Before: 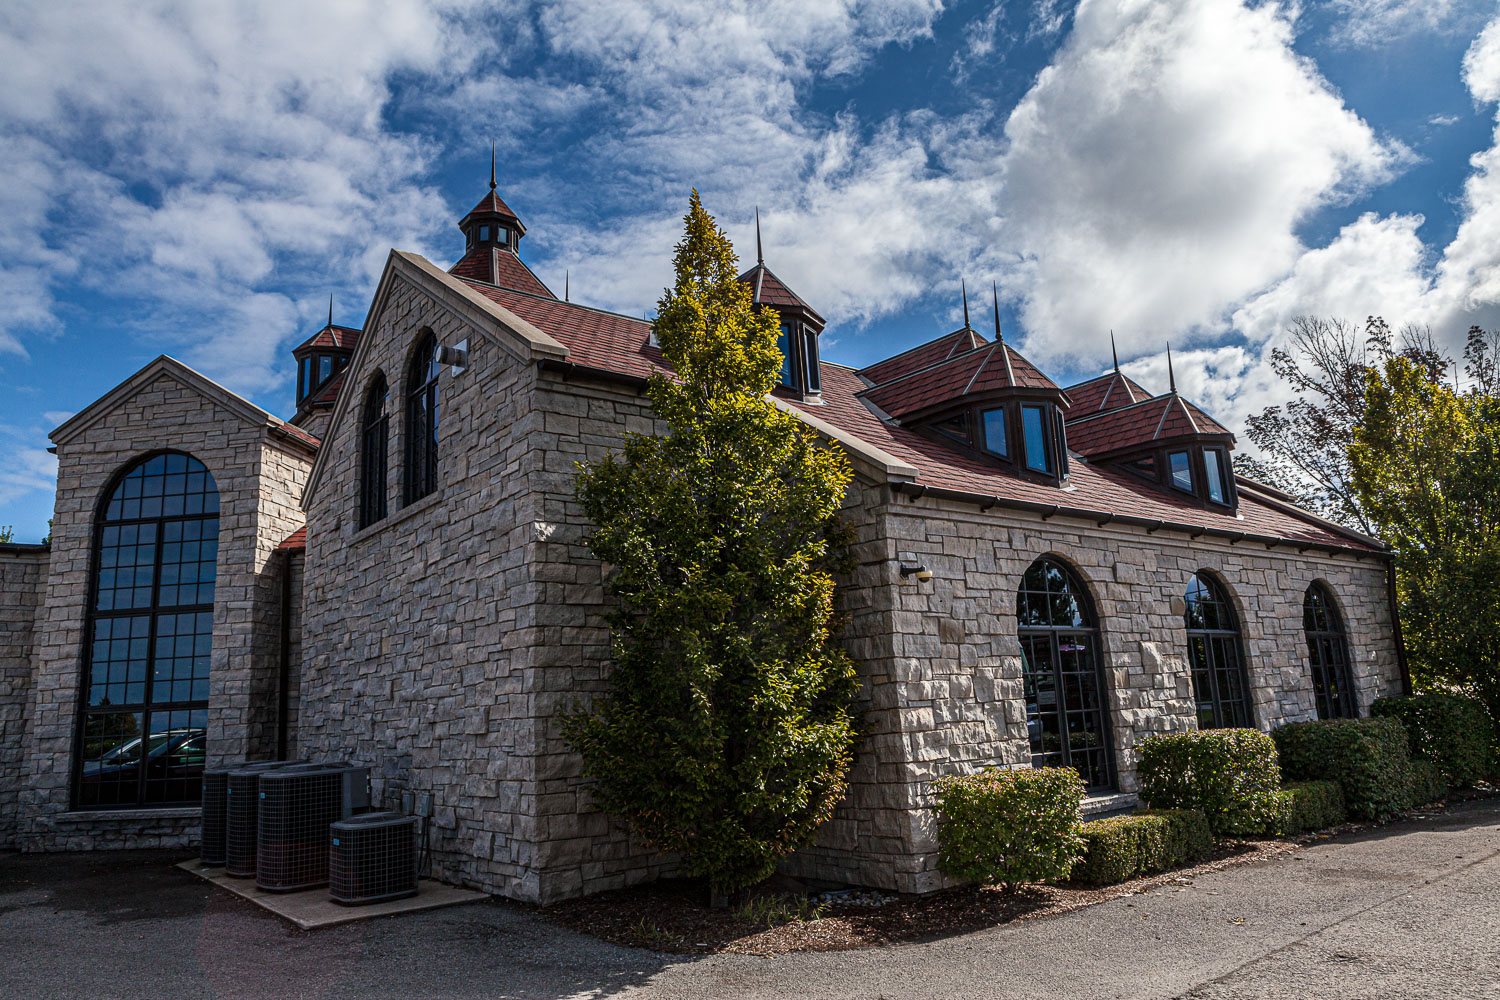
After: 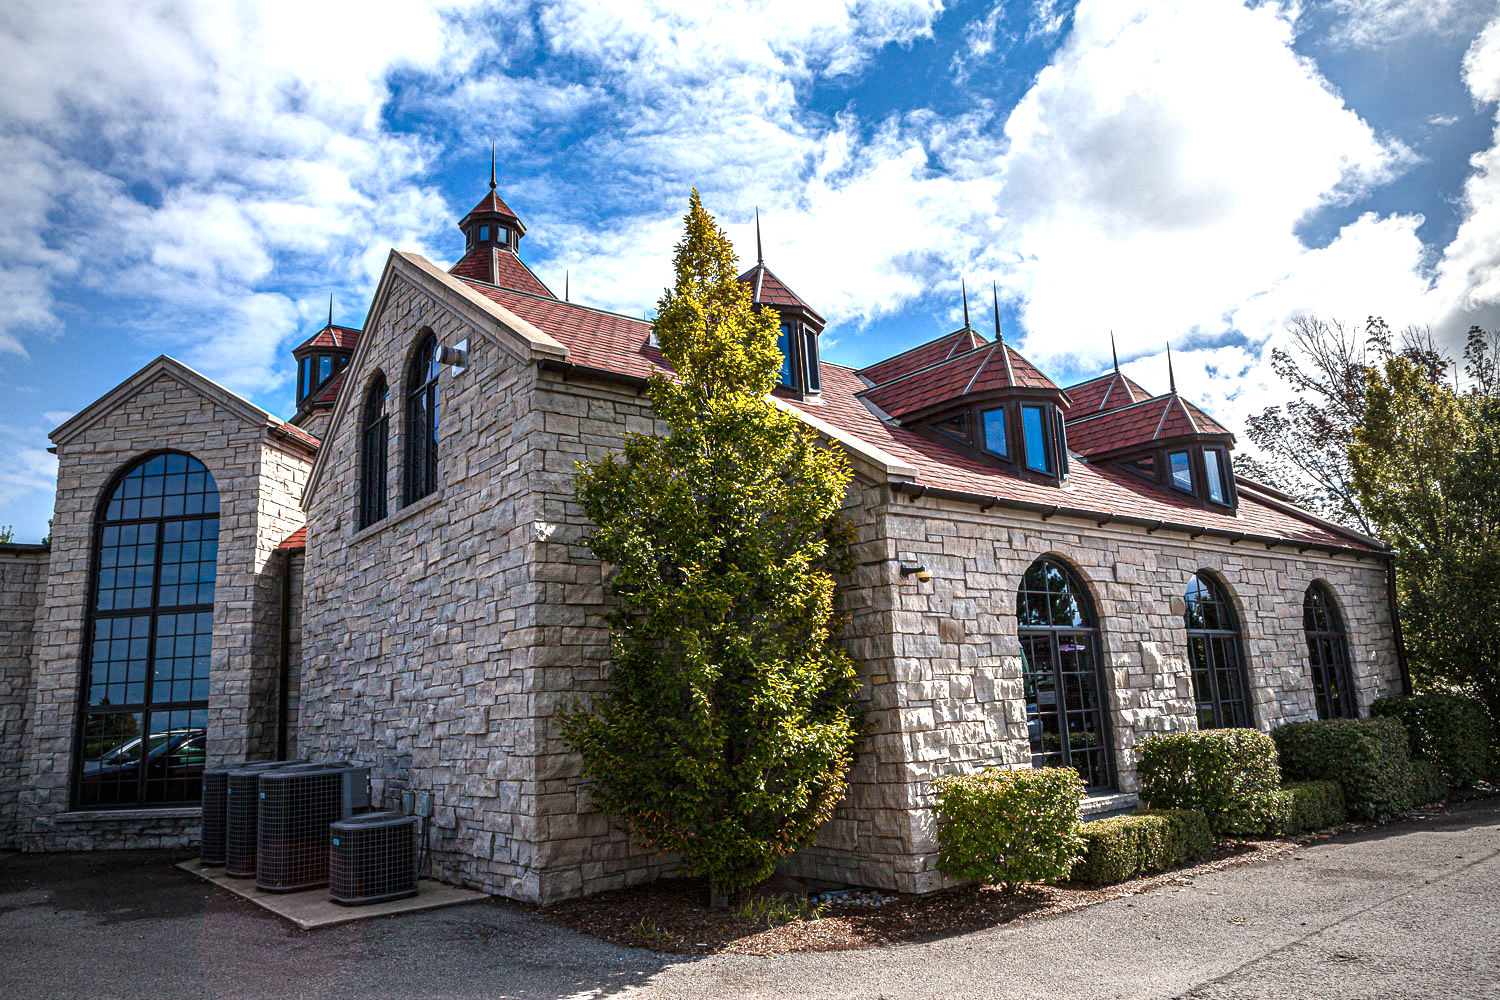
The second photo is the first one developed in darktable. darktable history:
color balance rgb: perceptual saturation grading › global saturation 20%, perceptual saturation grading › highlights -25%, perceptual saturation grading › shadows 25%
vignetting: fall-off start 72.14%, fall-off radius 108.07%, brightness -0.713, saturation -0.488, center (-0.054, -0.359), width/height ratio 0.729
exposure: black level correction 0, exposure 1.2 EV, compensate highlight preservation false
